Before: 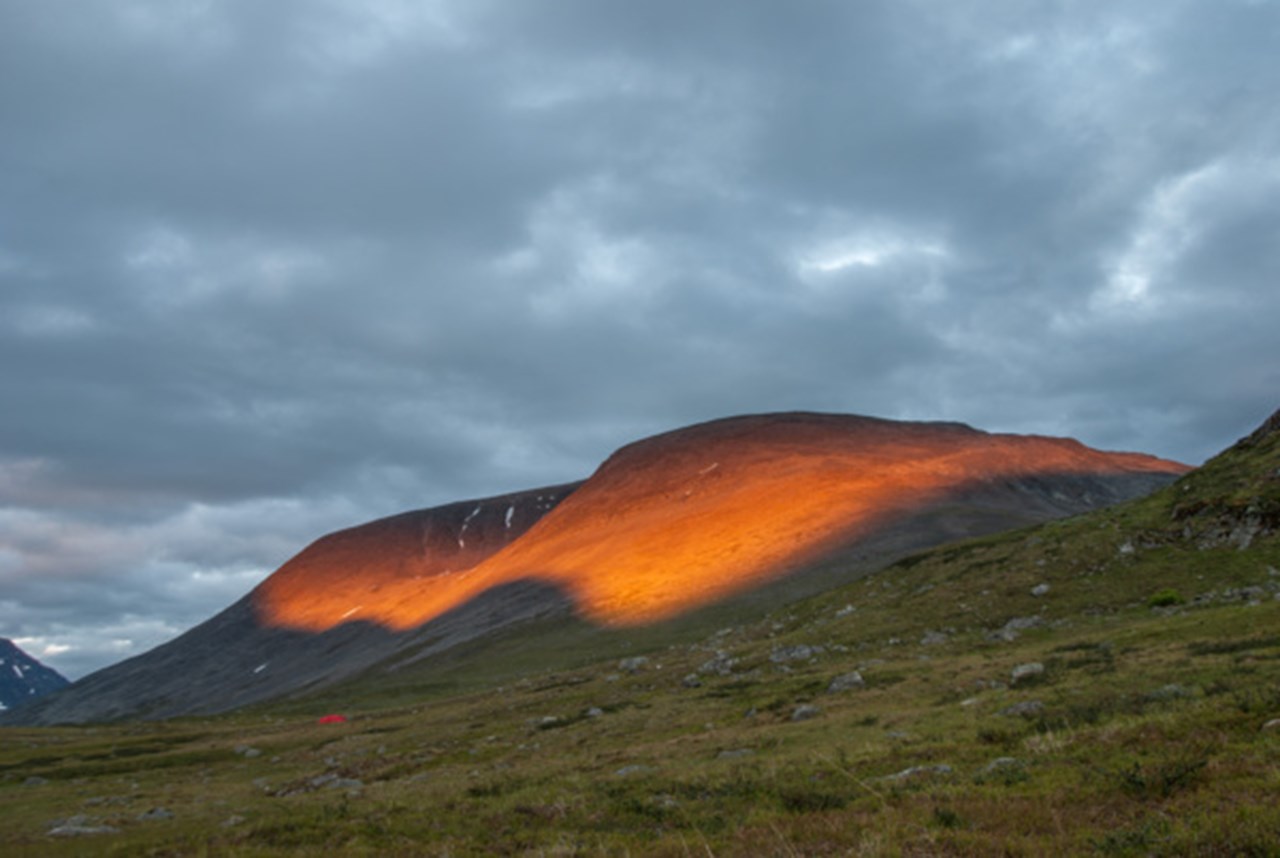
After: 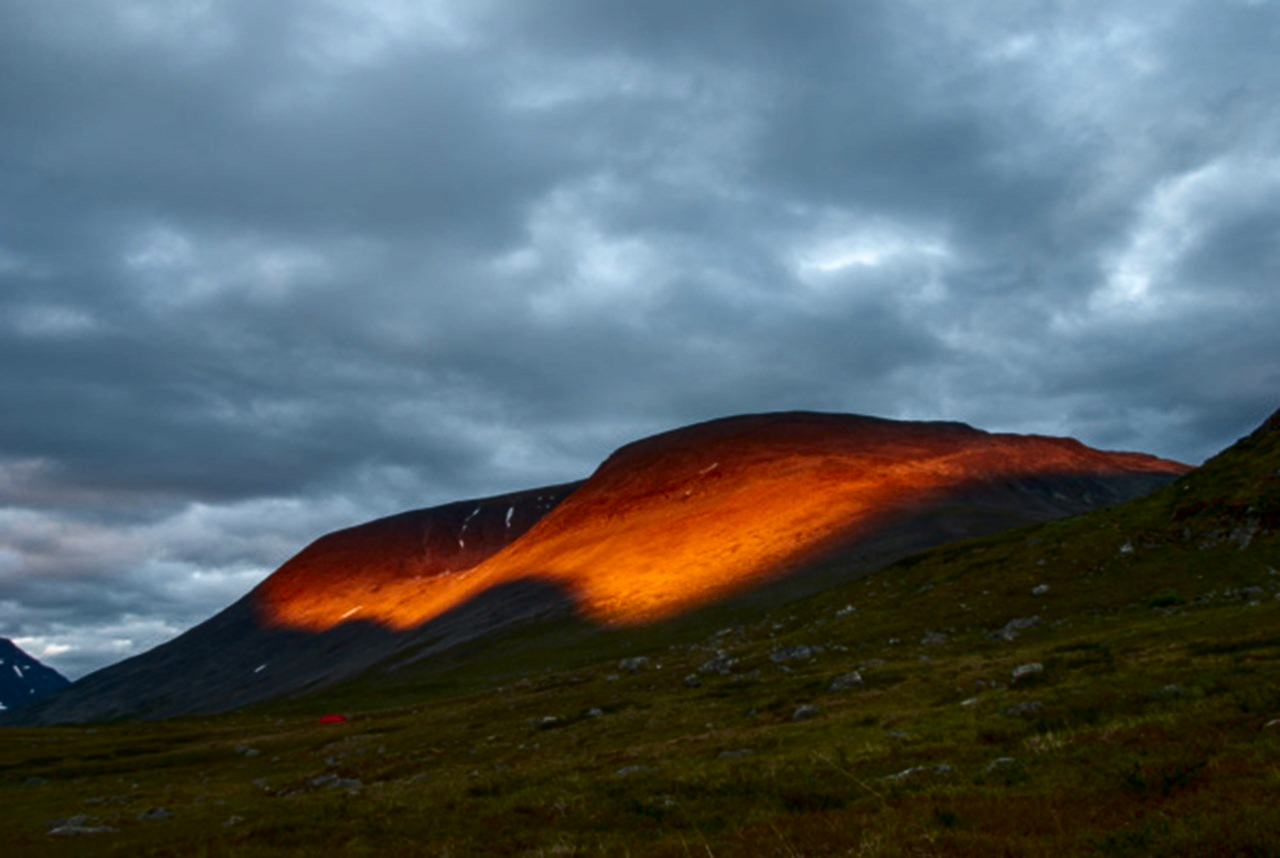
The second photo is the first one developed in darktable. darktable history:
contrast brightness saturation: contrast 0.244, brightness -0.222, saturation 0.149
